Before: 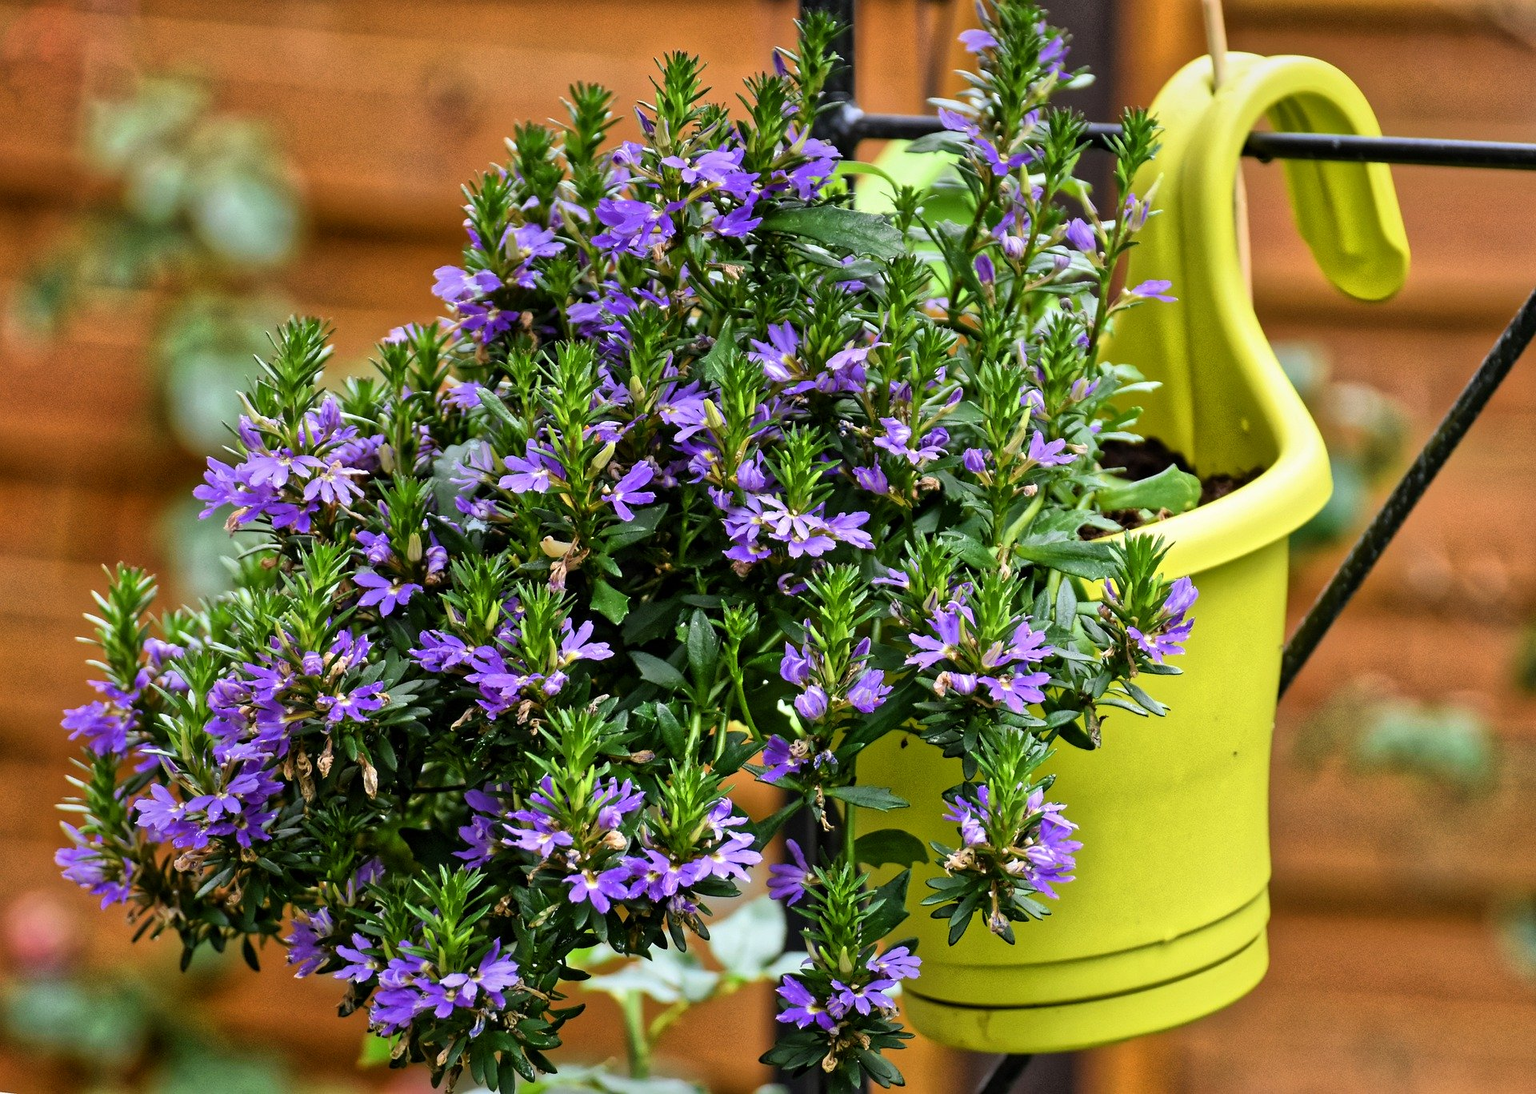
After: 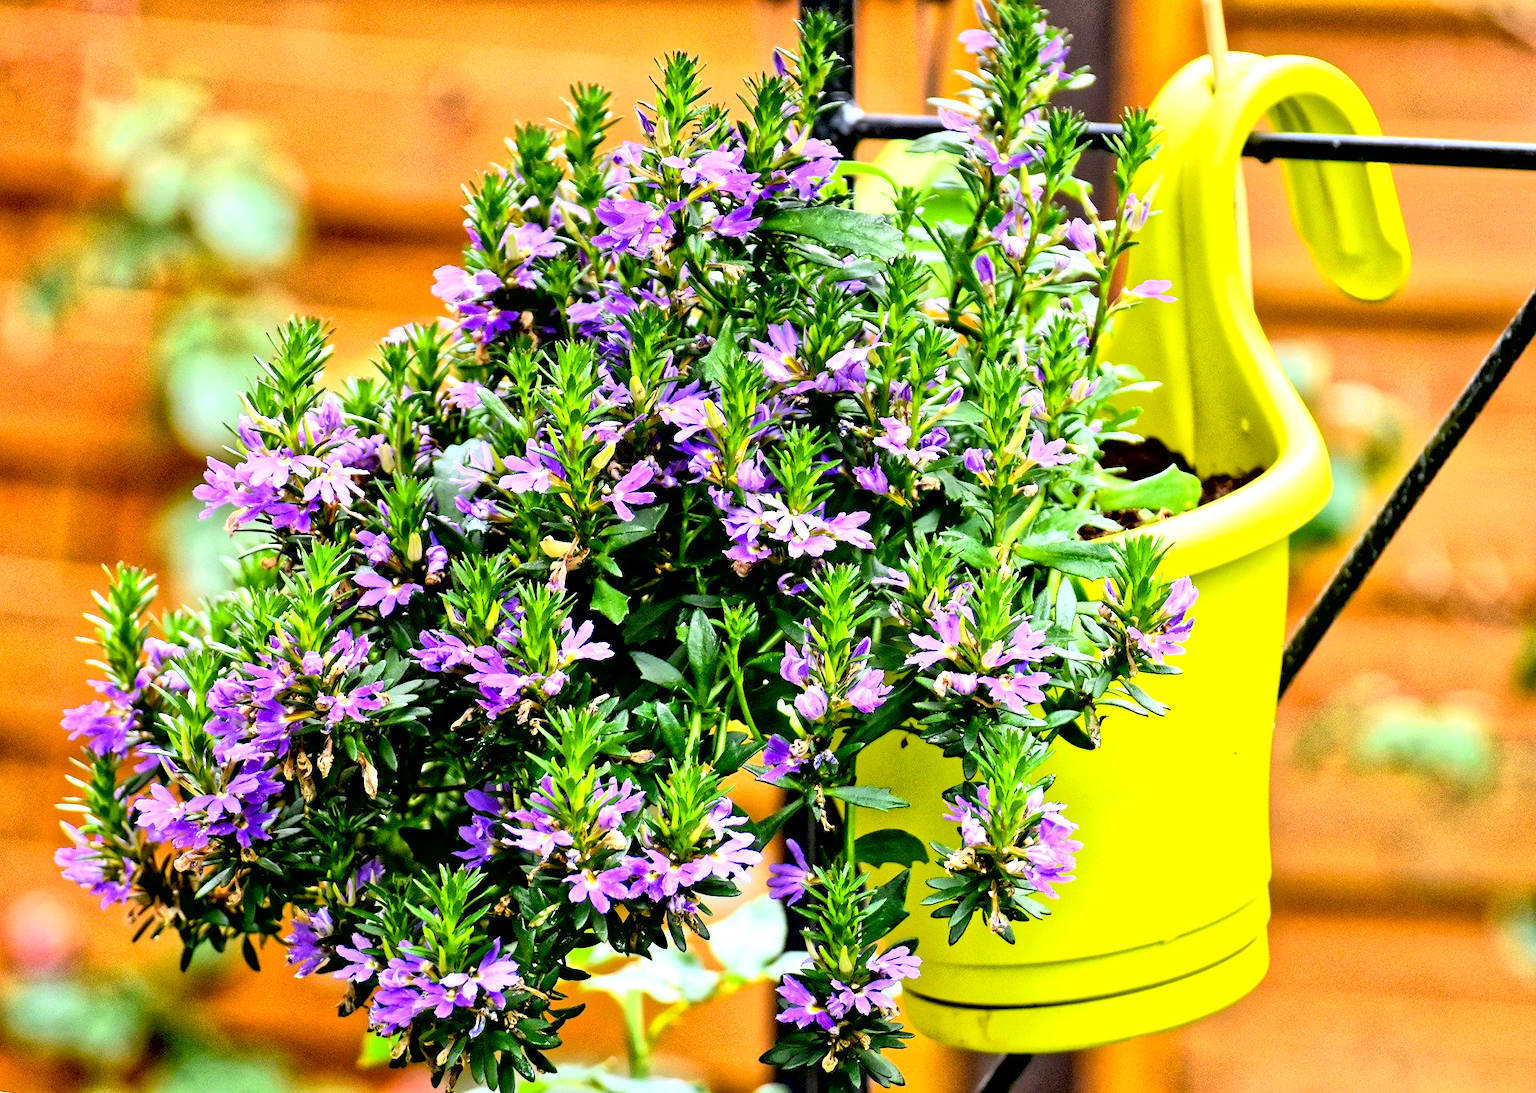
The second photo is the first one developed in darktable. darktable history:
exposure: black level correction 0.01, exposure 1 EV, compensate exposure bias true, compensate highlight preservation false
contrast brightness saturation: contrast 0.198, brightness 0.157, saturation 0.225
